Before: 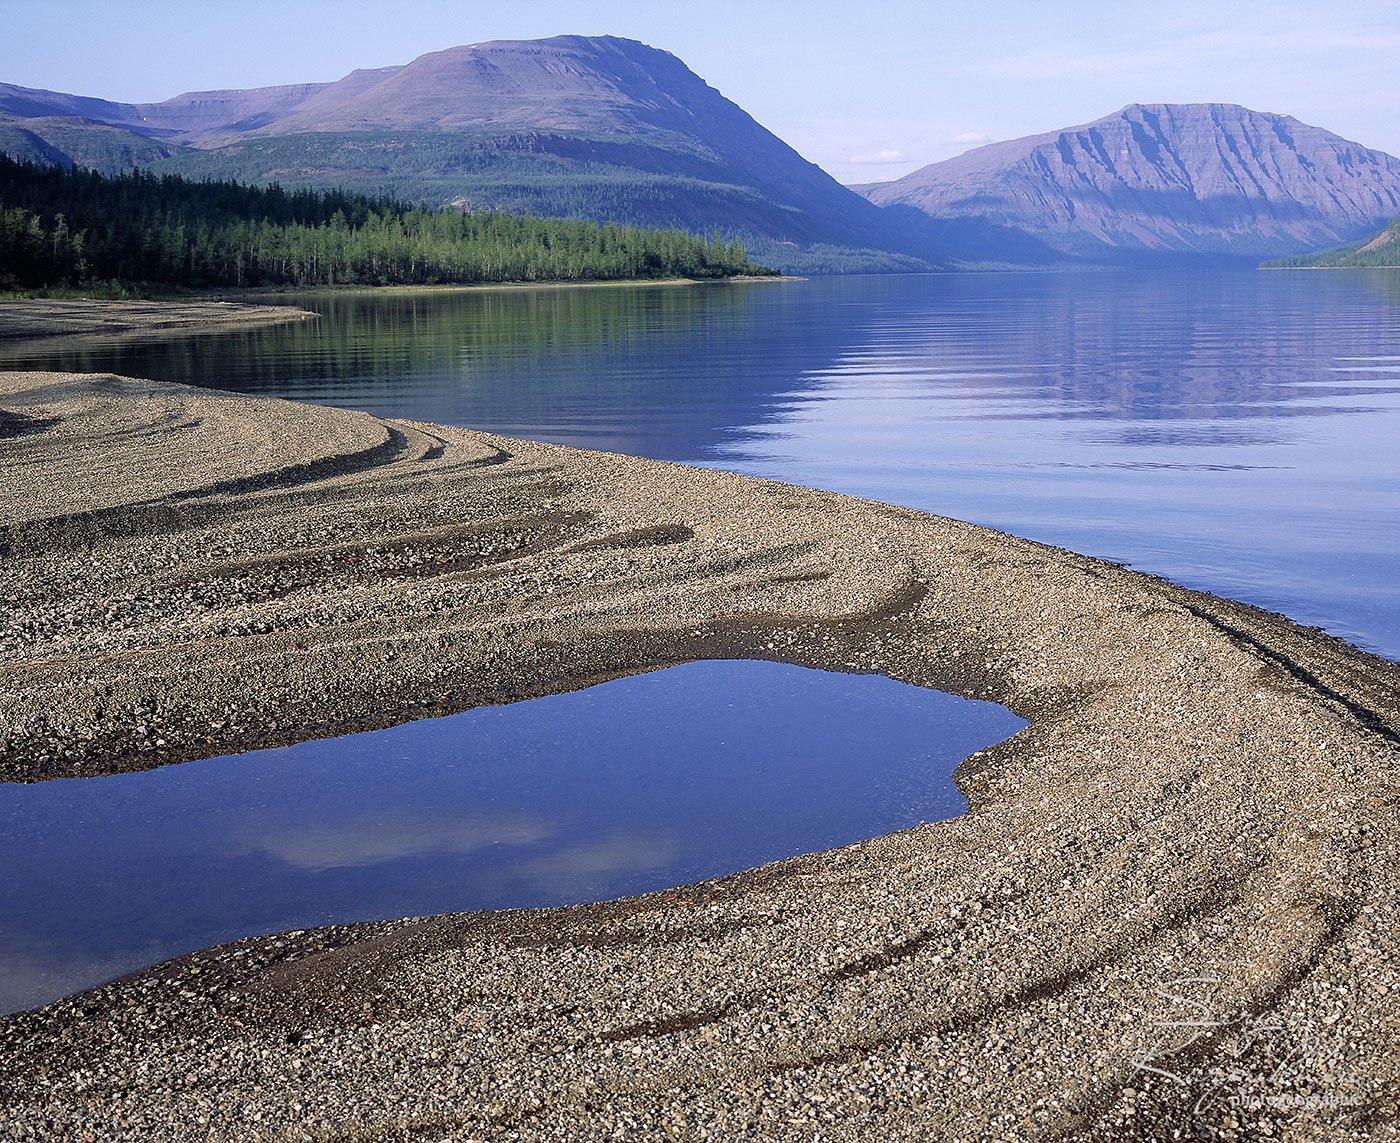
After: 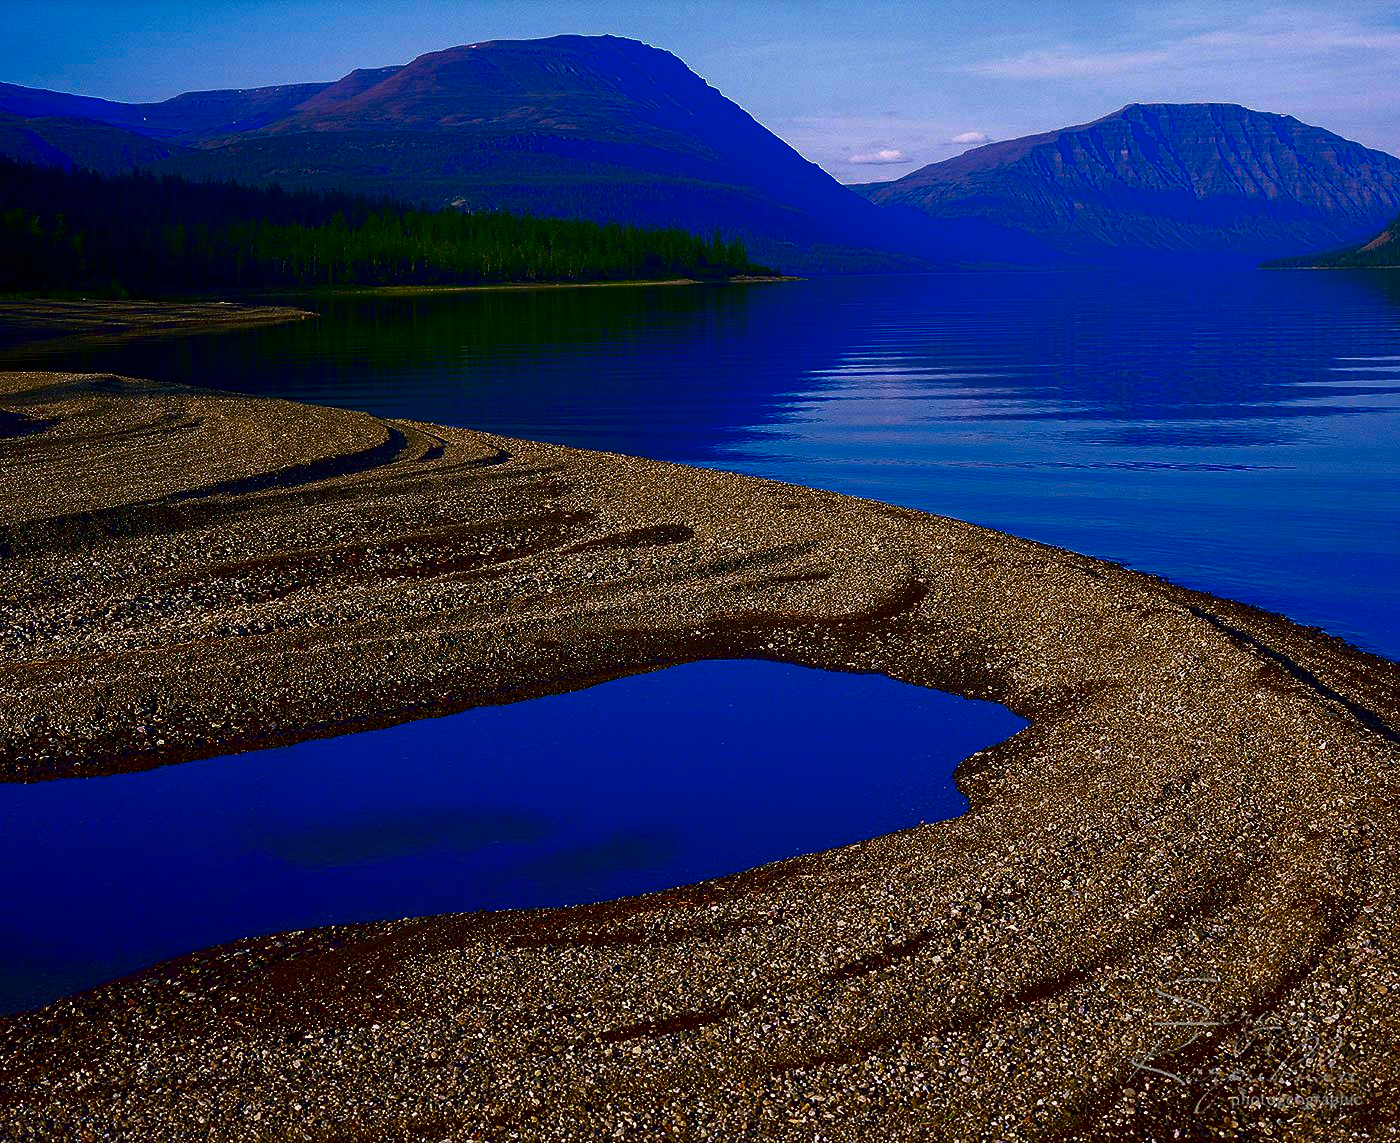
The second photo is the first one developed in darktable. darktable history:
haze removal: strength 0.282, distance 0.25, compatibility mode true, adaptive false
contrast brightness saturation: brightness -0.99, saturation 0.981
